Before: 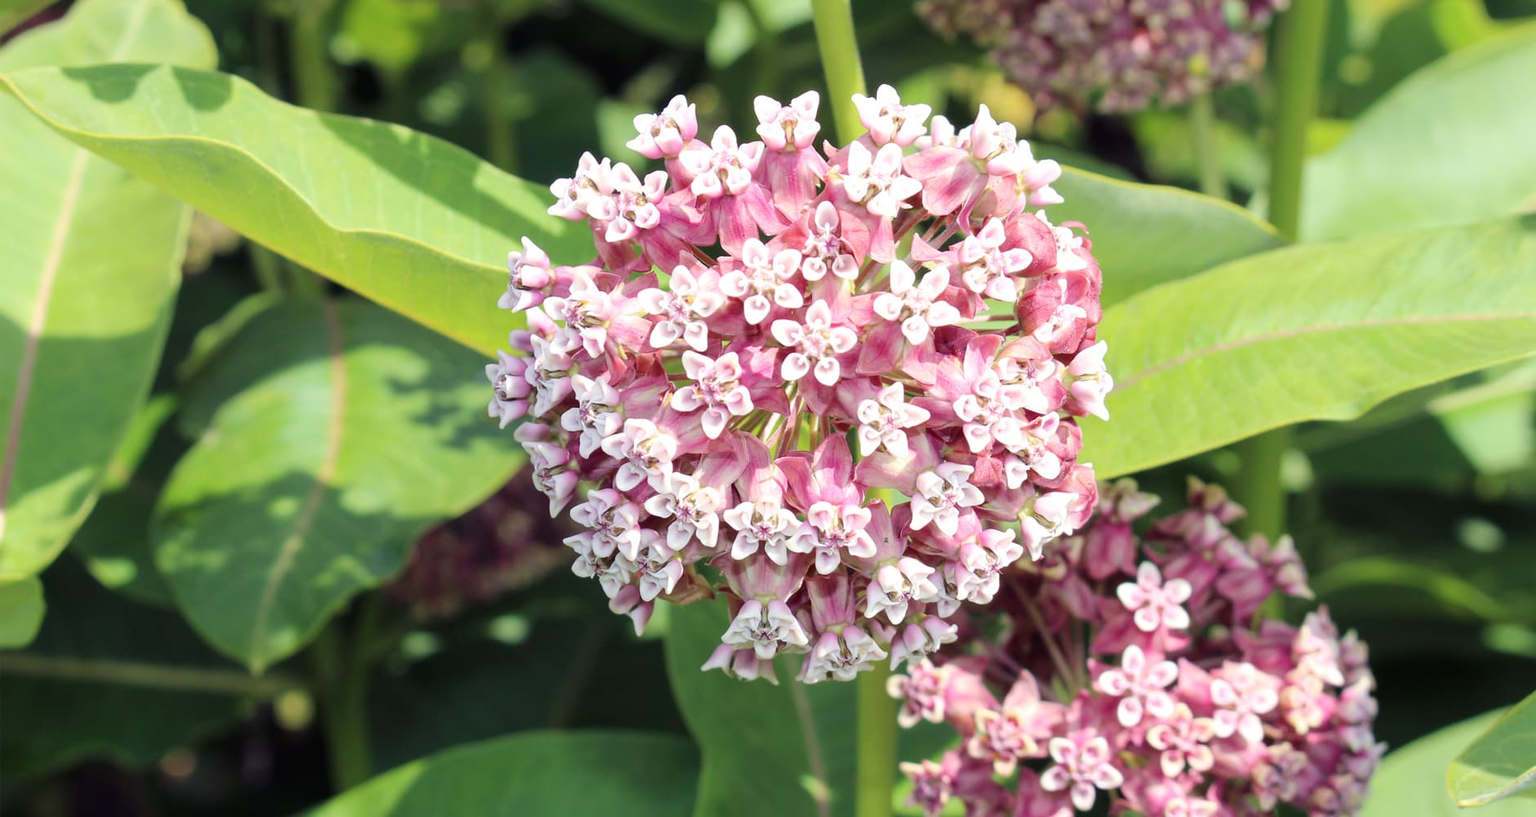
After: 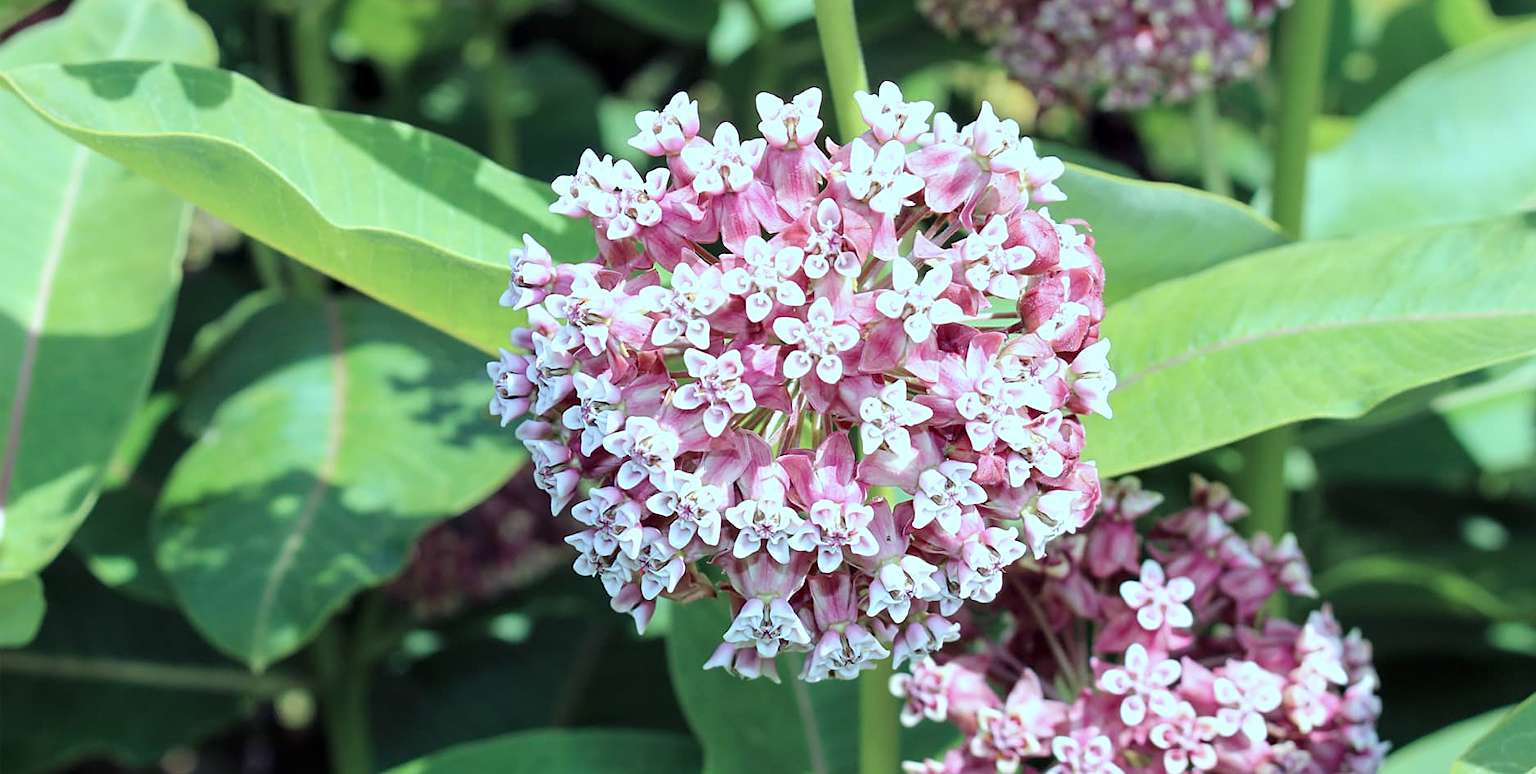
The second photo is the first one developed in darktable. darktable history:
sharpen: on, module defaults
color correction: highlights a* -10.69, highlights b* -19.19
crop: top 0.448%, right 0.264%, bottom 5.045%
contrast equalizer: y [[0.509, 0.517, 0.523, 0.523, 0.517, 0.509], [0.5 ×6], [0.5 ×6], [0 ×6], [0 ×6]]
